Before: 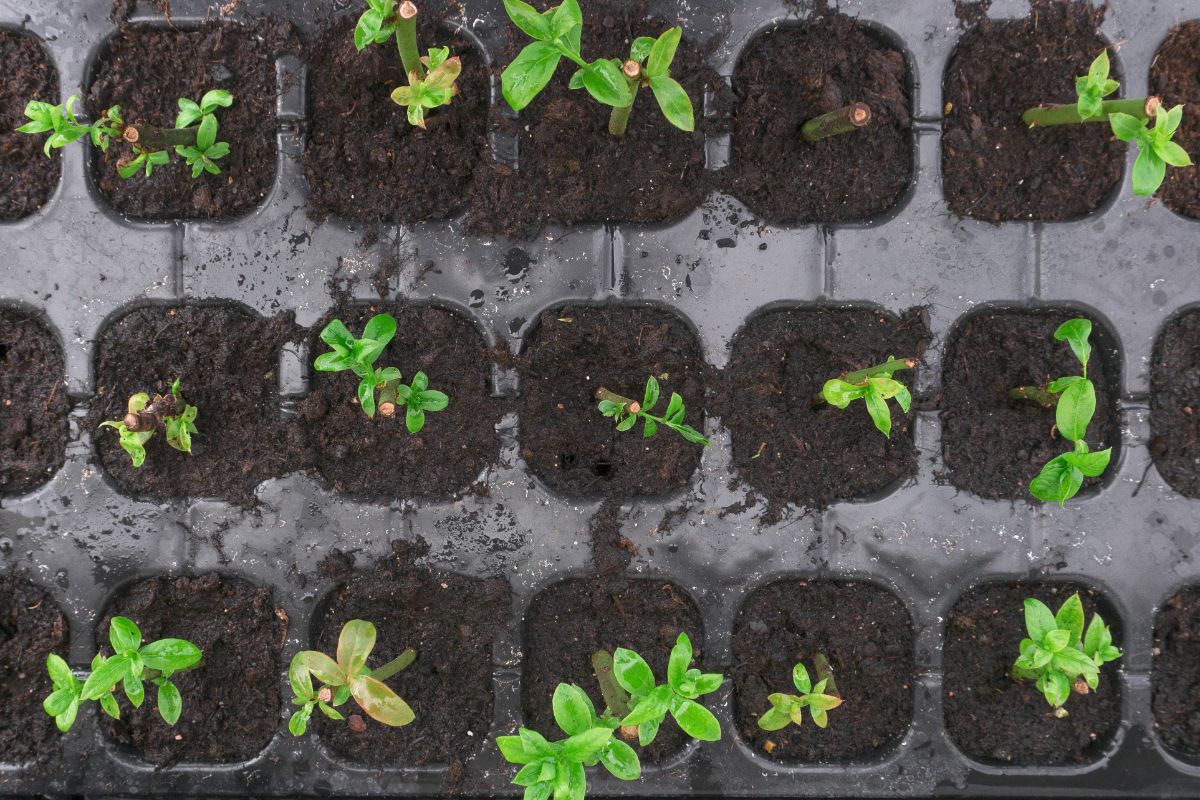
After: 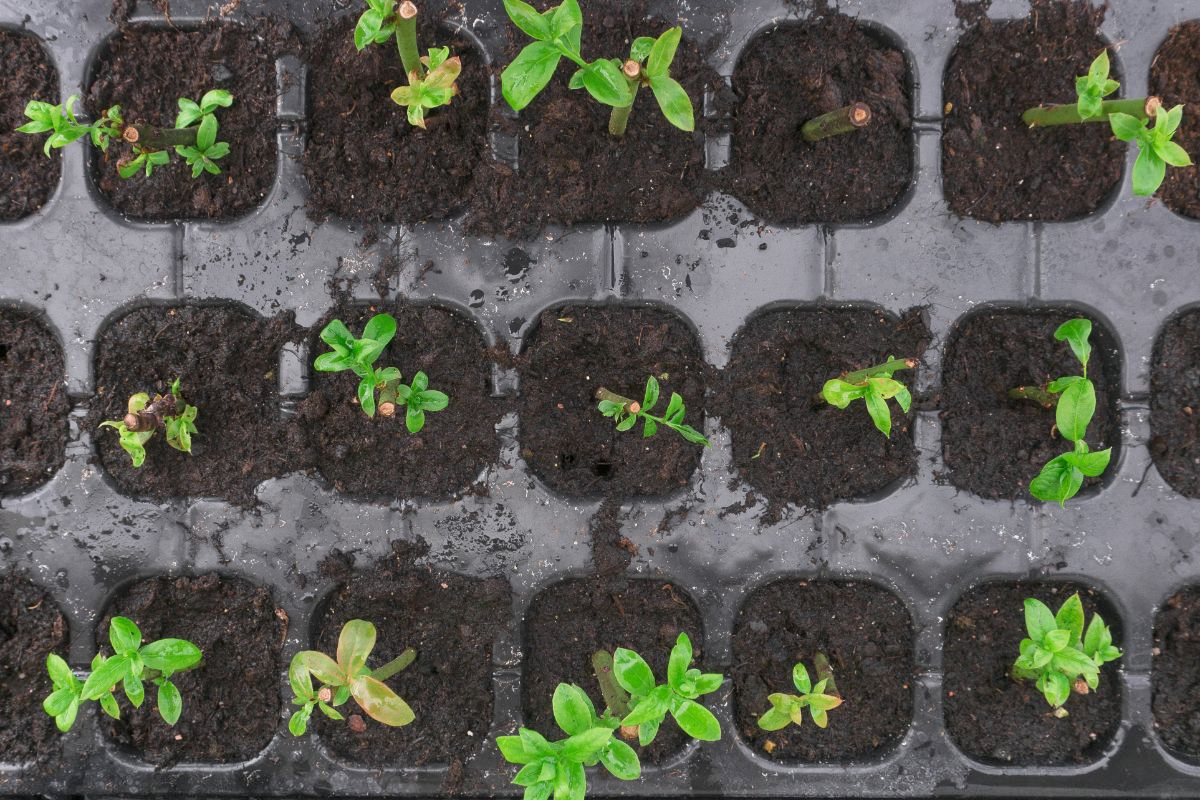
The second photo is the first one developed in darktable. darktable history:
shadows and highlights: white point adjustment -3.49, highlights -63.42, soften with gaussian
